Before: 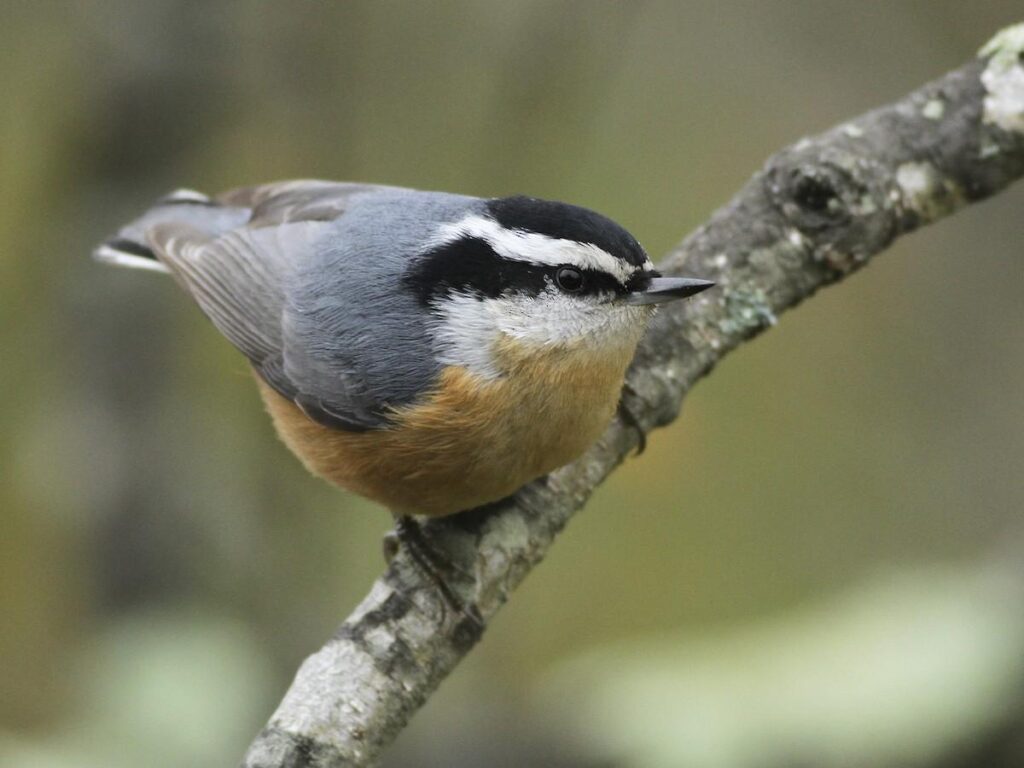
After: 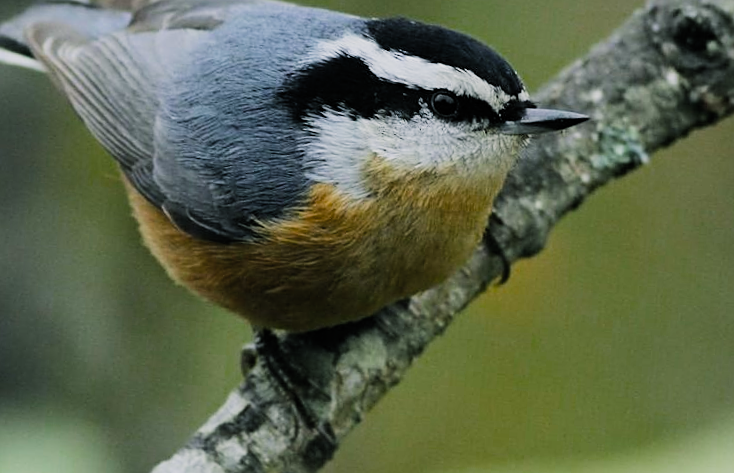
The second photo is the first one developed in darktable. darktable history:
sharpen: on, module defaults
crop and rotate: angle -3.73°, left 9.774%, top 21.117%, right 12.471%, bottom 12.039%
tone equalizer: mask exposure compensation -0.494 EV
color balance rgb: power › luminance -7.718%, power › chroma 1.122%, power › hue 215.6°, perceptual saturation grading › global saturation 29.409%, global vibrance 9.711%, contrast 14.978%, saturation formula JzAzBz (2021)
filmic rgb: black relative exposure -7.65 EV, white relative exposure 4.56 EV, threshold 3.01 EV, hardness 3.61, contrast 1.054, preserve chrominance RGB euclidean norm, color science v5 (2021), contrast in shadows safe, contrast in highlights safe, enable highlight reconstruction true
